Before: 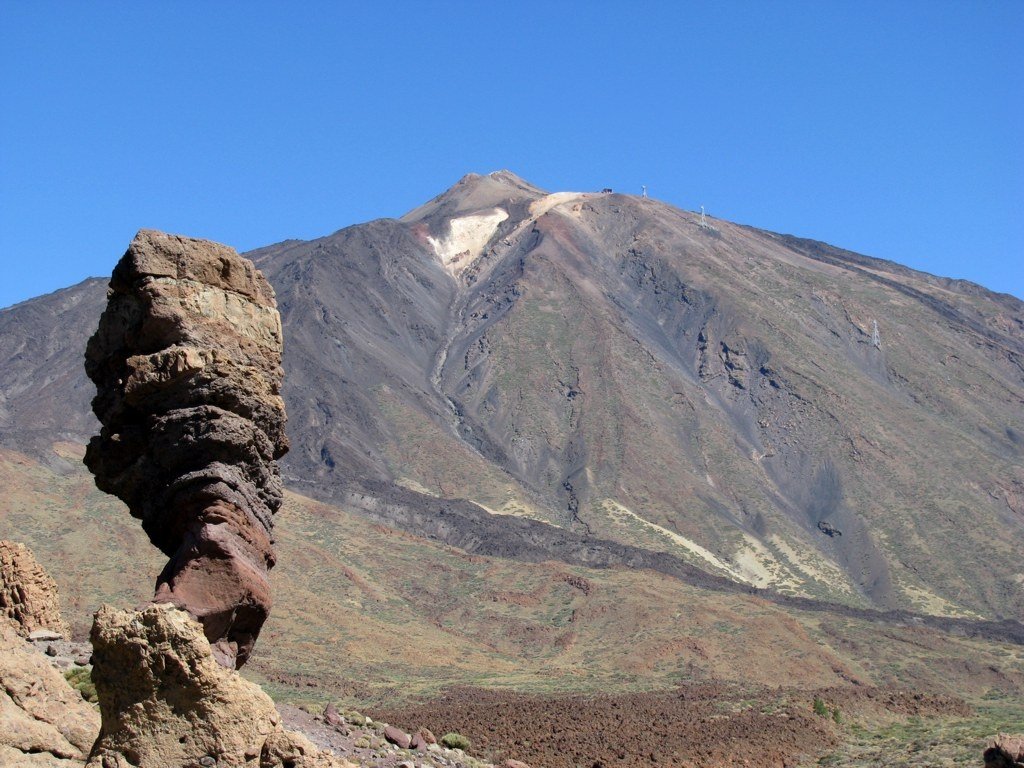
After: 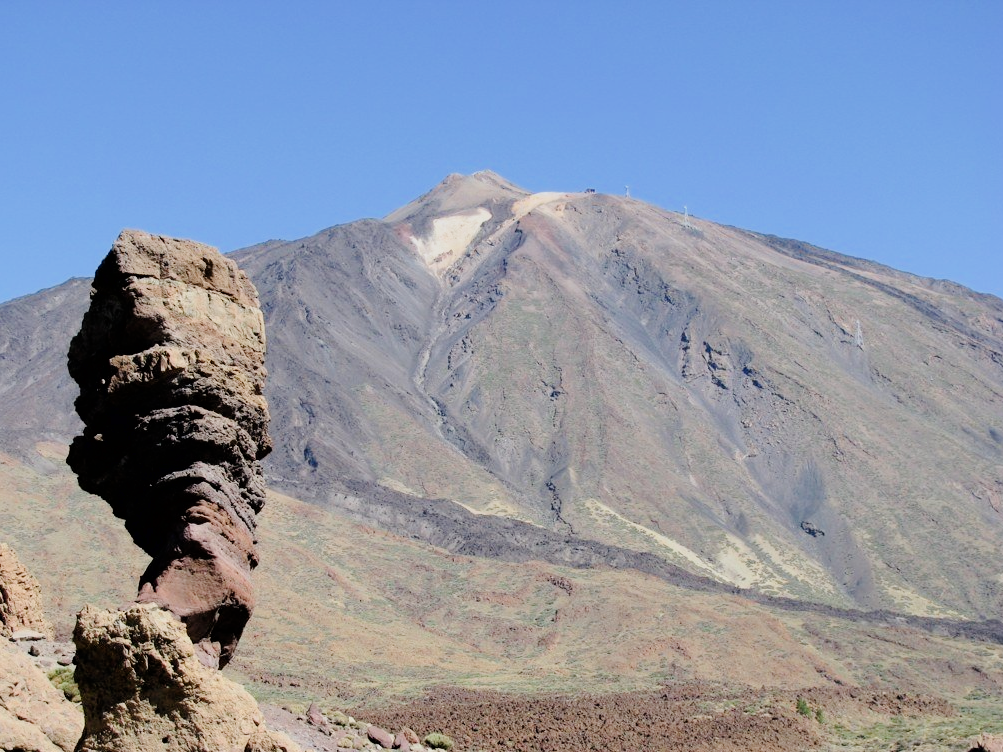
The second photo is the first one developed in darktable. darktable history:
filmic rgb: black relative exposure -7.48 EV, white relative exposure 4.83 EV, hardness 3.4, color science v6 (2022)
crop: left 1.743%, right 0.268%, bottom 2.011%
tone curve: curves: ch0 [(0, 0) (0.003, 0.004) (0.011, 0.014) (0.025, 0.032) (0.044, 0.057) (0.069, 0.089) (0.1, 0.128) (0.136, 0.174) (0.177, 0.227) (0.224, 0.287) (0.277, 0.354) (0.335, 0.427) (0.399, 0.507) (0.468, 0.582) (0.543, 0.653) (0.623, 0.726) (0.709, 0.799) (0.801, 0.876) (0.898, 0.937) (1, 1)], preserve colors none
